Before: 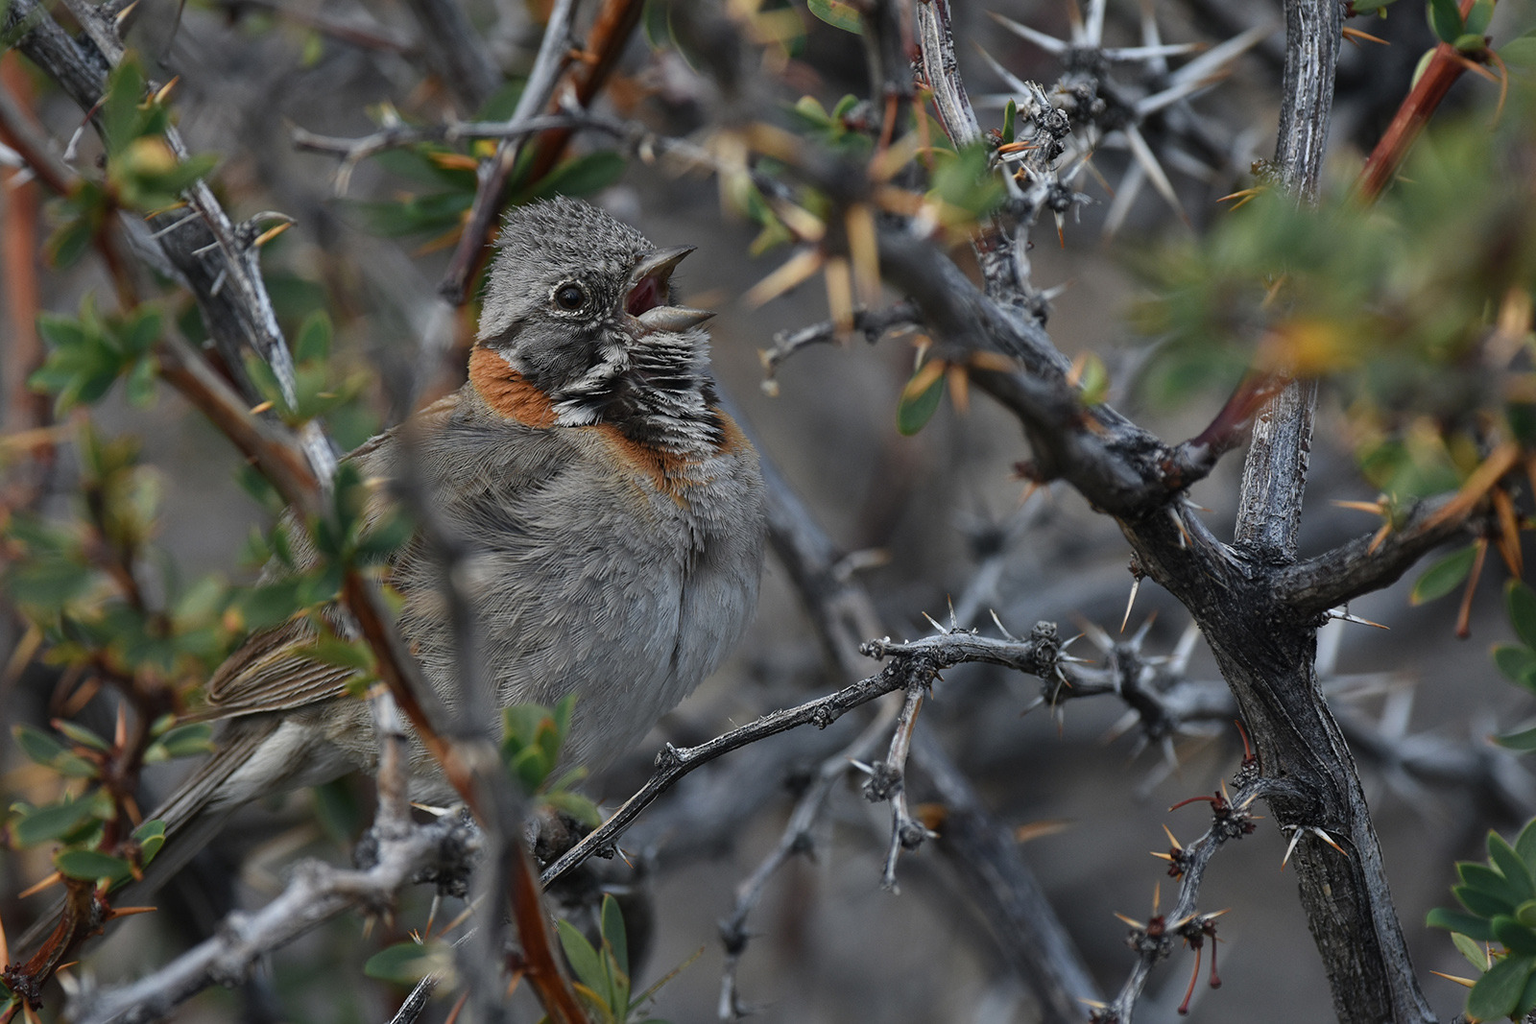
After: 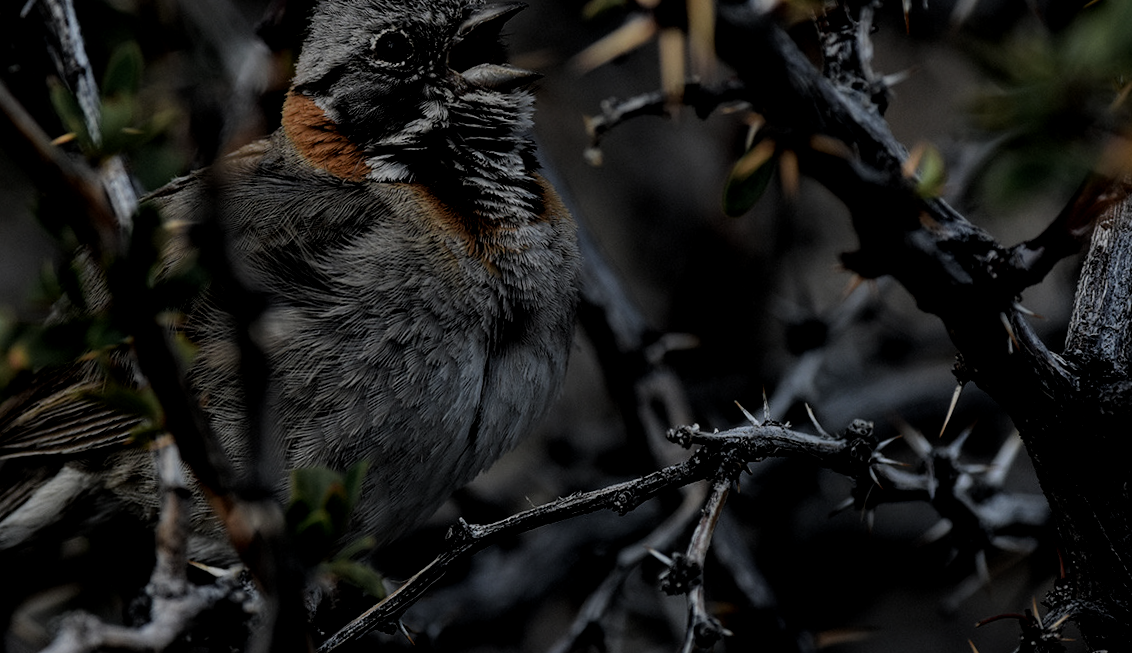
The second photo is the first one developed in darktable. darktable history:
tone equalizer: -8 EV -1.99 EV, -7 EV -1.96 EV, -6 EV -1.99 EV, -5 EV -2 EV, -4 EV -1.97 EV, -3 EV -1.99 EV, -2 EV -1.99 EV, -1 EV -1.61 EV, +0 EV -1.98 EV
contrast brightness saturation: saturation 0.175
exposure: black level correction 0.001, exposure 0.499 EV, compensate highlight preservation false
crop and rotate: angle -4.13°, left 9.841%, top 20.45%, right 11.902%, bottom 11.864%
local contrast: on, module defaults
filmic rgb: middle gray luminance 8.57%, black relative exposure -6.27 EV, white relative exposure 2.73 EV, target black luminance 0%, hardness 4.76, latitude 73.93%, contrast 1.336, shadows ↔ highlights balance 9.98%, color science v5 (2021), contrast in shadows safe, contrast in highlights safe
